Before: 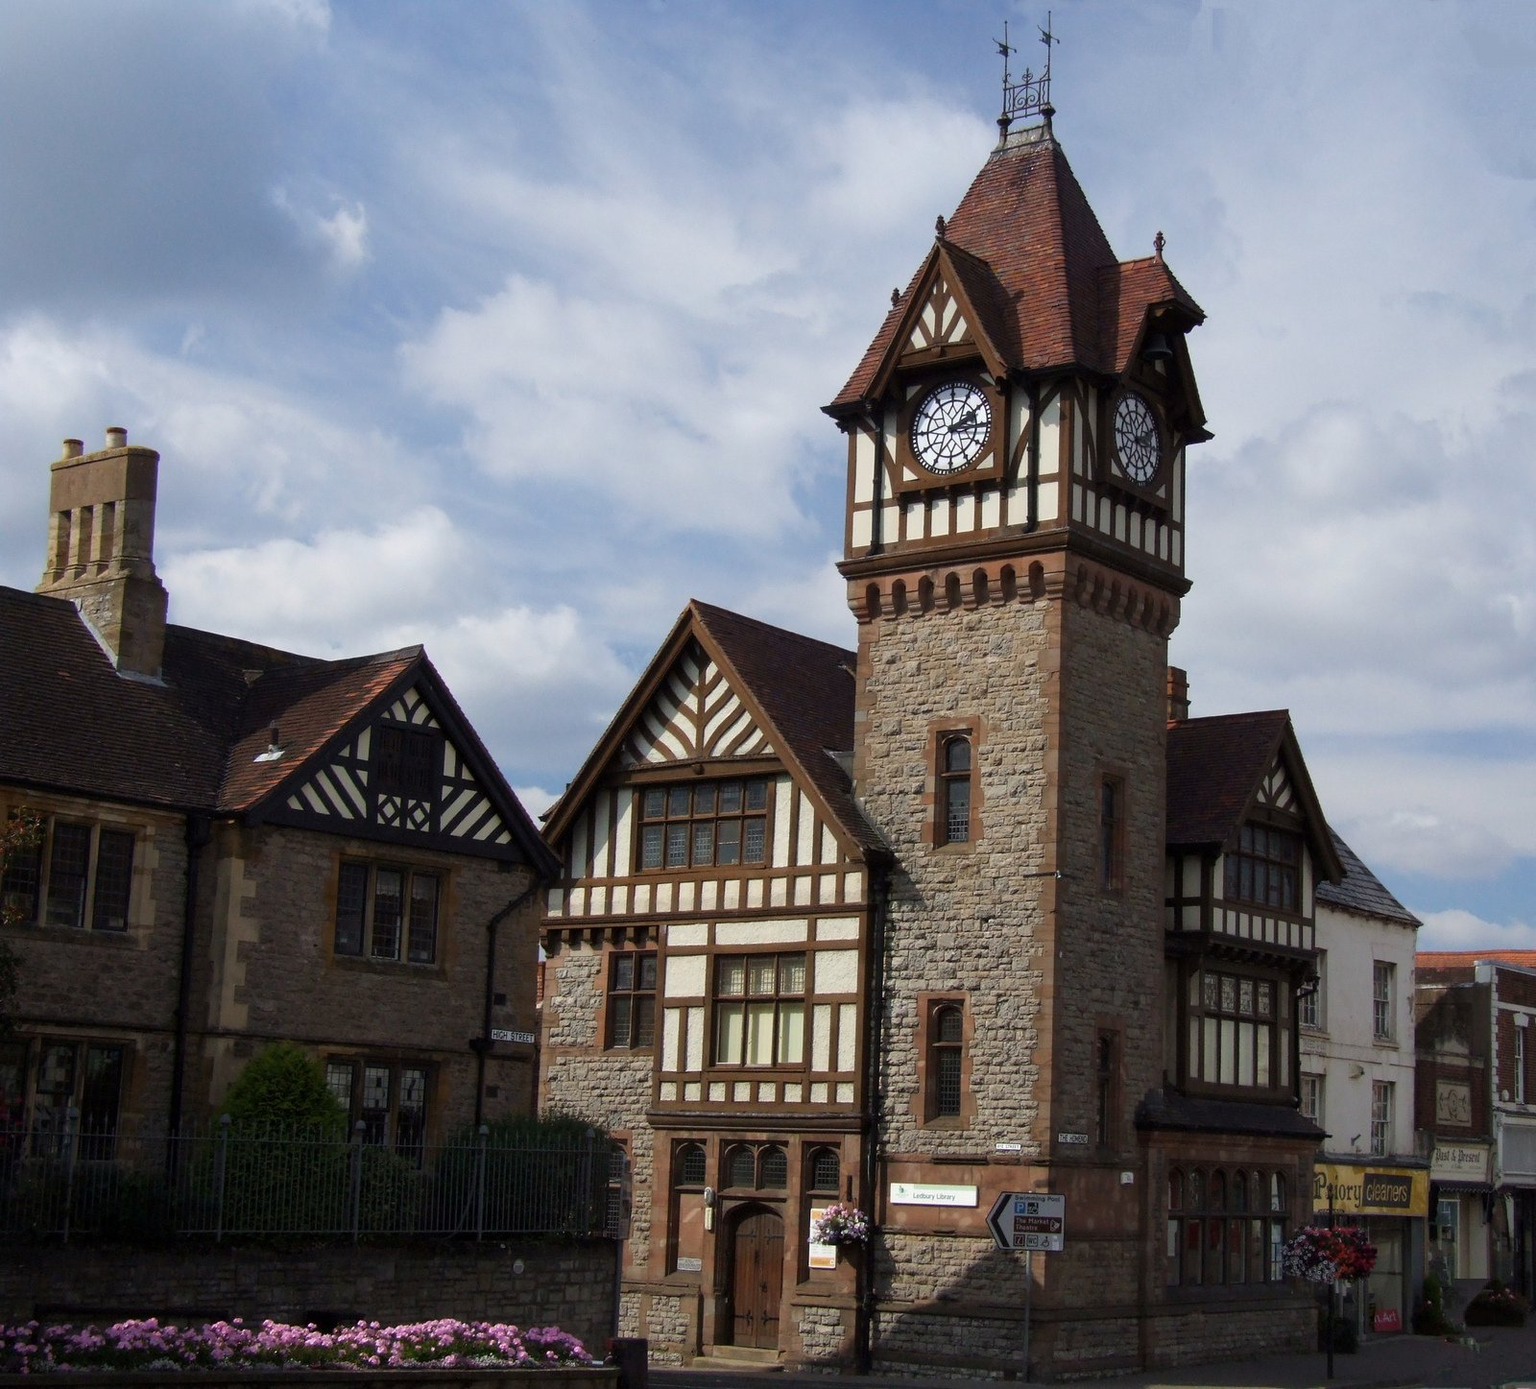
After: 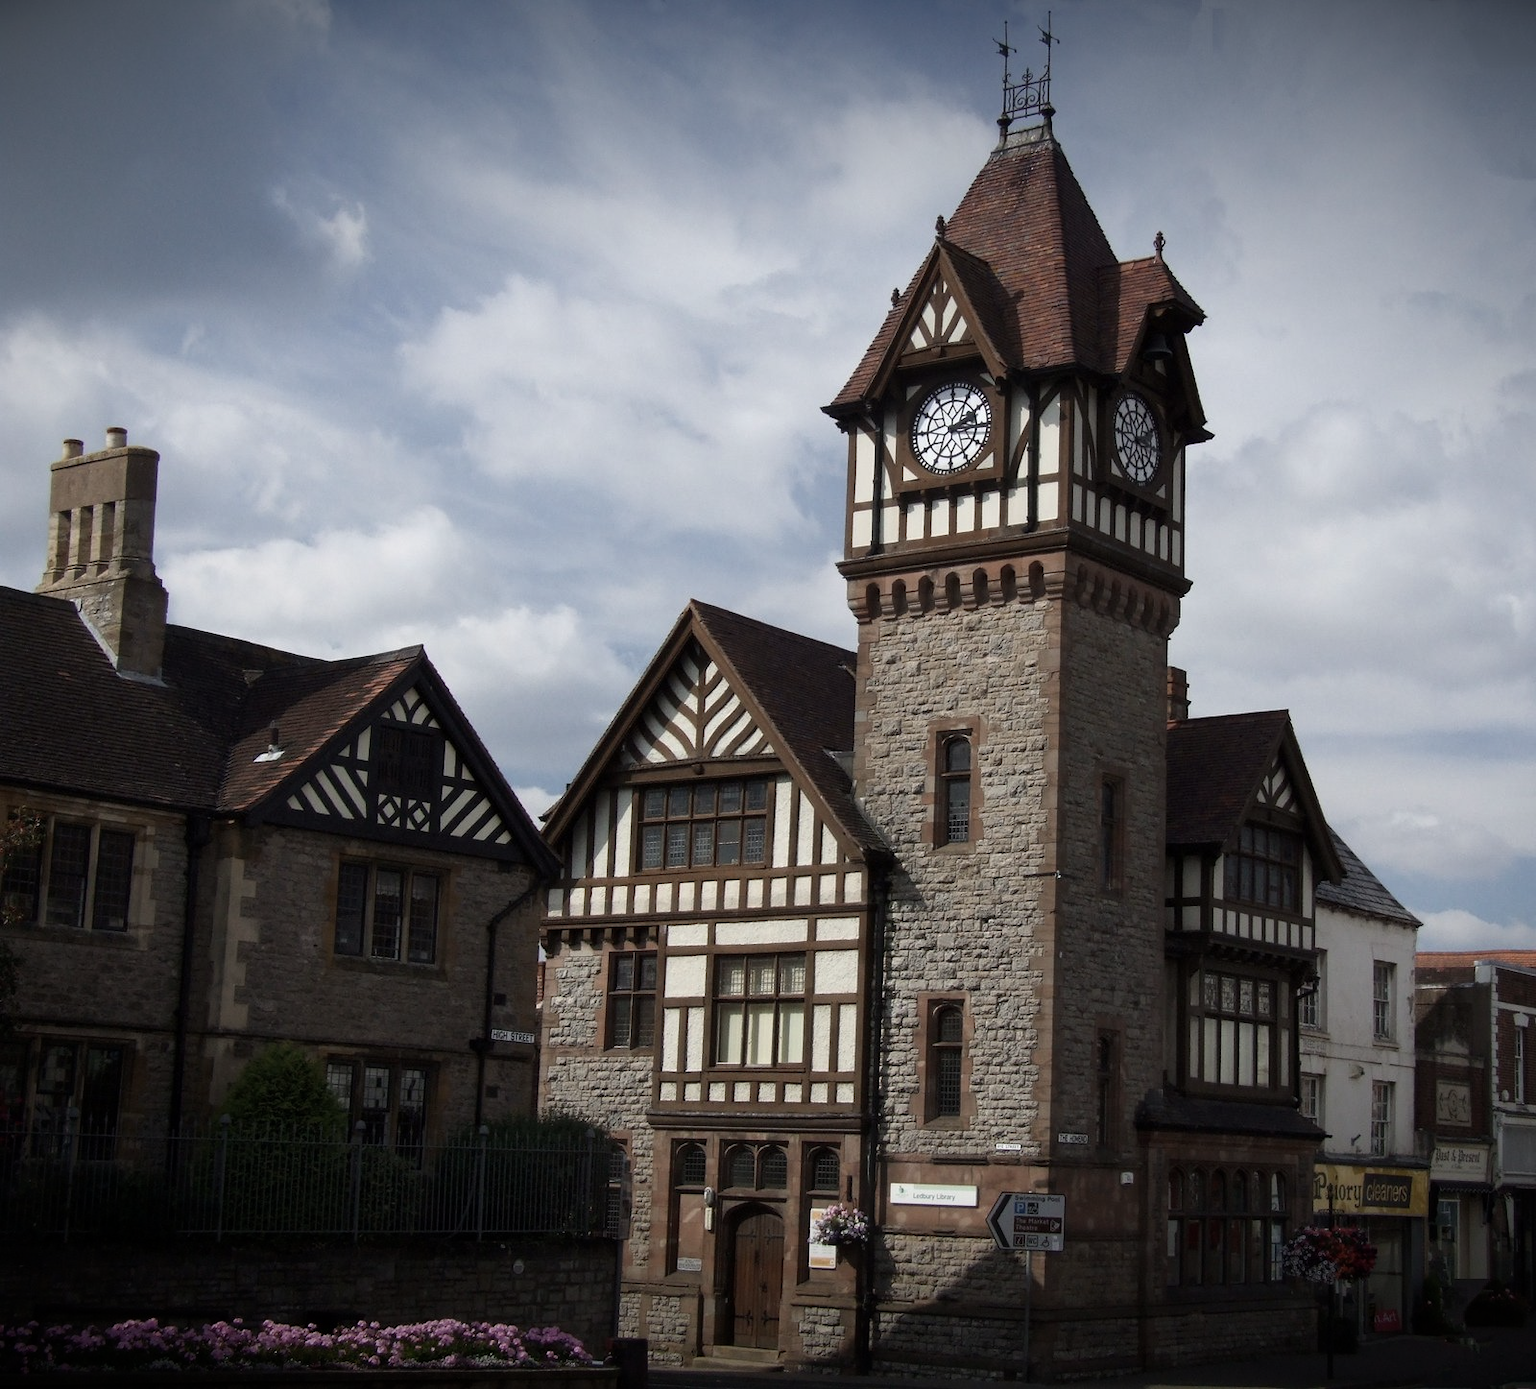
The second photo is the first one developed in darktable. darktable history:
bloom: size 9%, threshold 100%, strength 7%
contrast brightness saturation: contrast 0.1, saturation -0.36
base curve: curves: ch0 [(0, 0) (0.472, 0.455) (1, 1)], preserve colors none
vignetting: fall-off start 98.29%, fall-off radius 100%, brightness -1, saturation 0.5, width/height ratio 1.428
